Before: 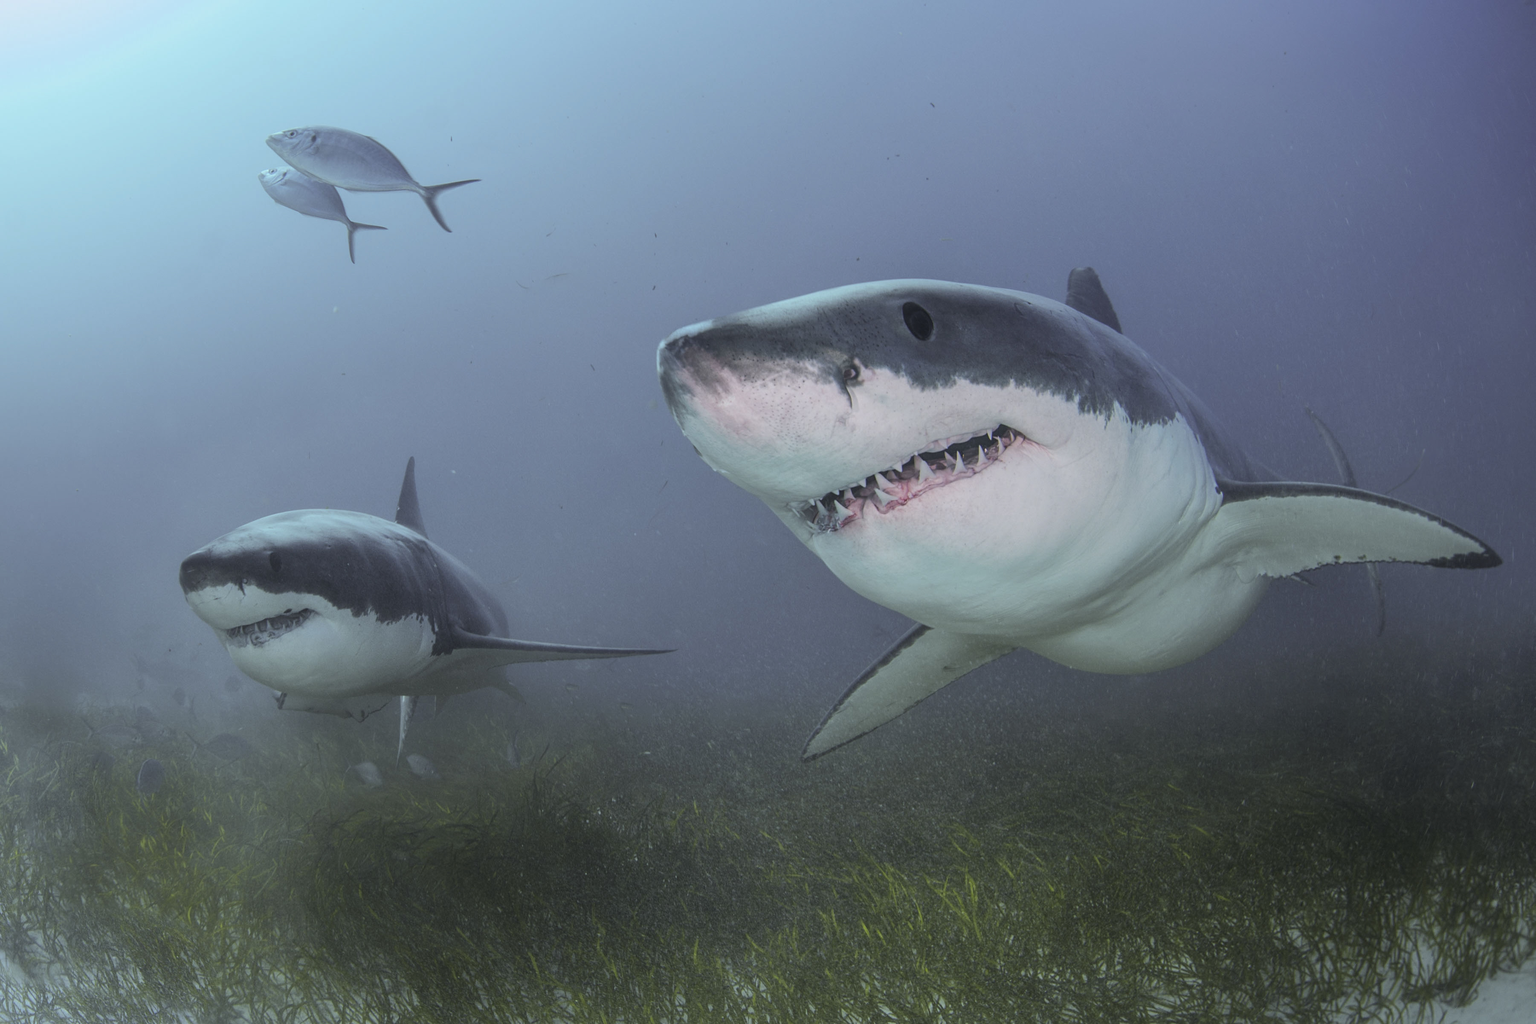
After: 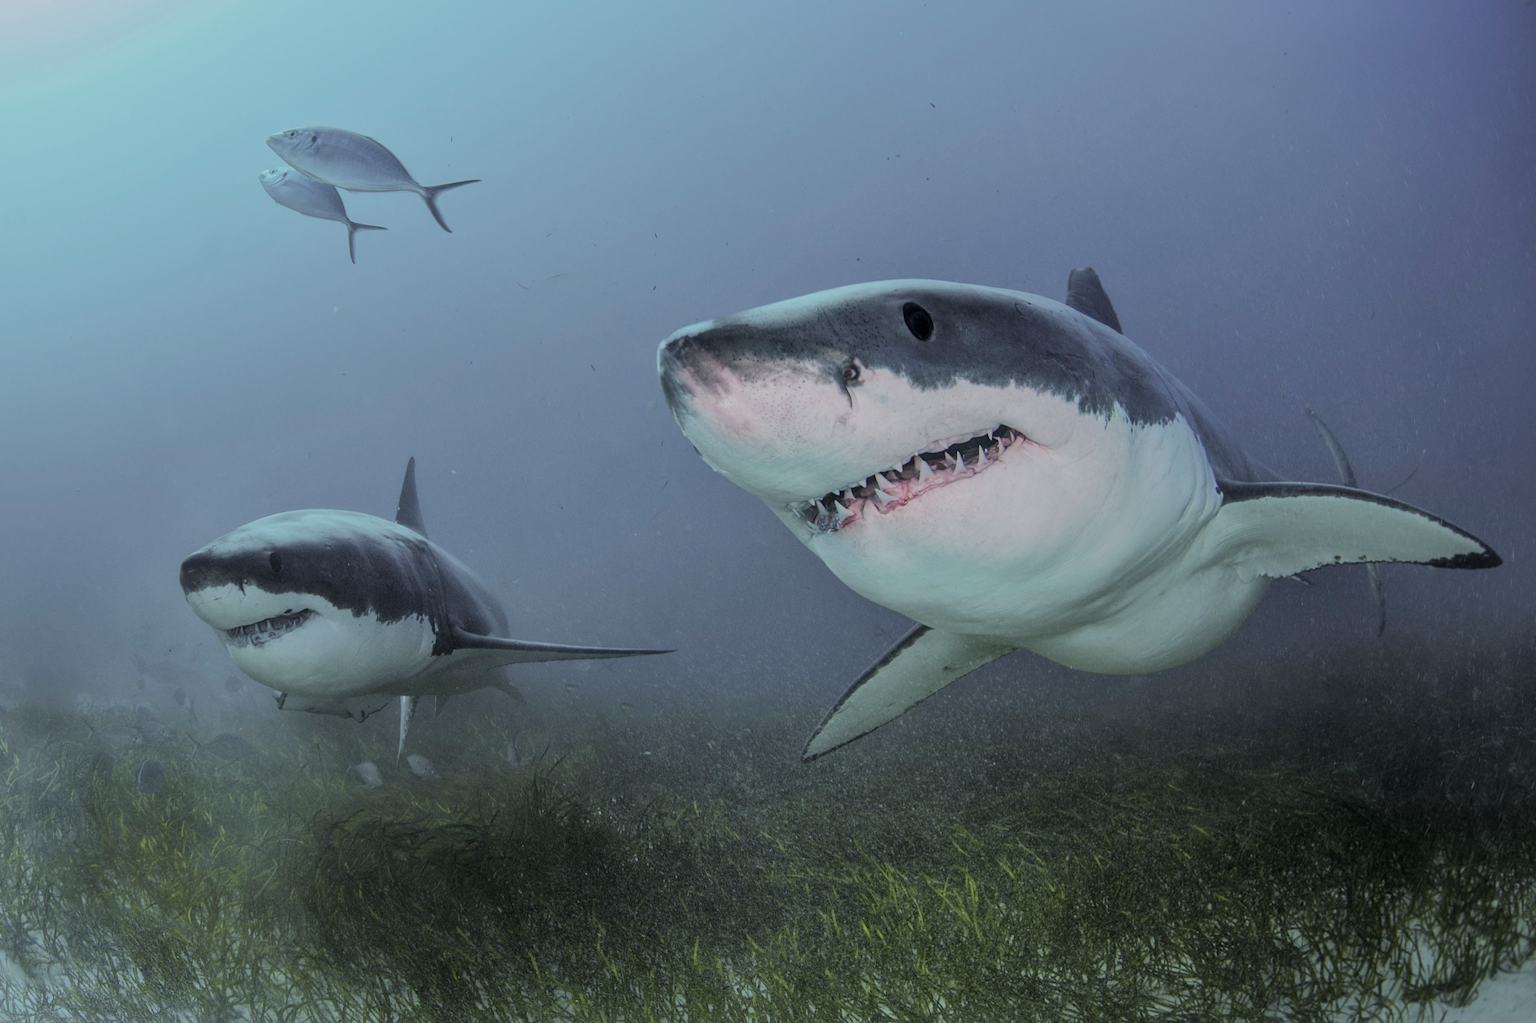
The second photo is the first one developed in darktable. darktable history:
filmic rgb: black relative exposure -7.65 EV, white relative exposure 4.56 EV, threshold 6 EV, hardness 3.61, enable highlight reconstruction true
local contrast: mode bilateral grid, contrast 21, coarseness 50, detail 128%, midtone range 0.2
